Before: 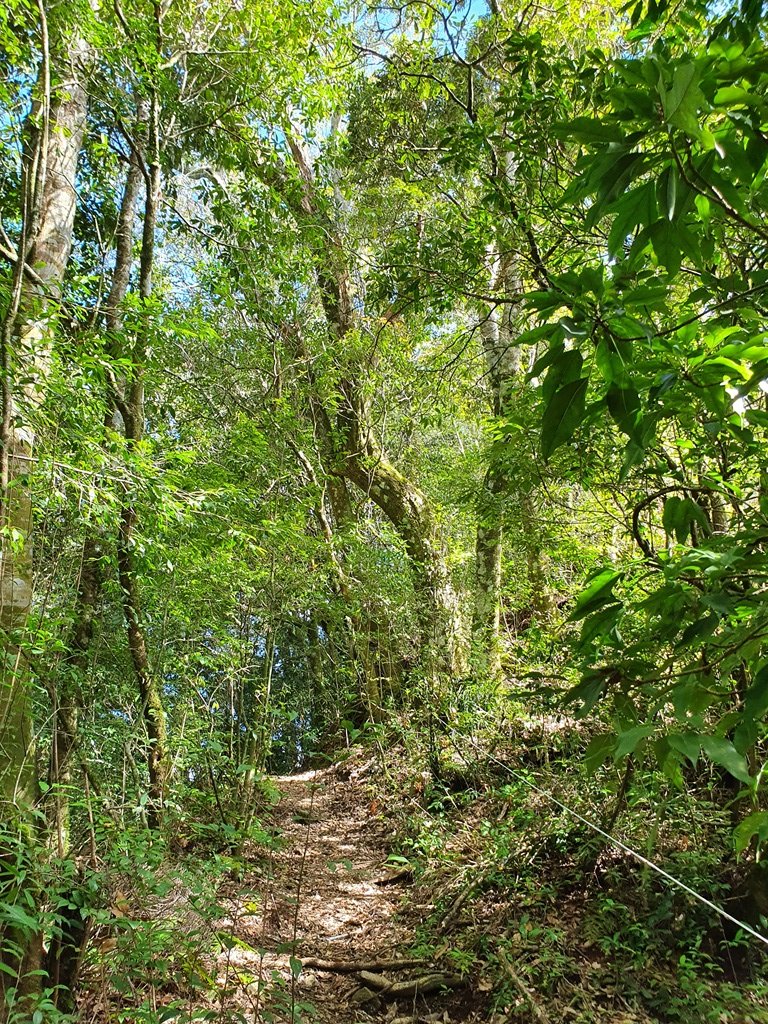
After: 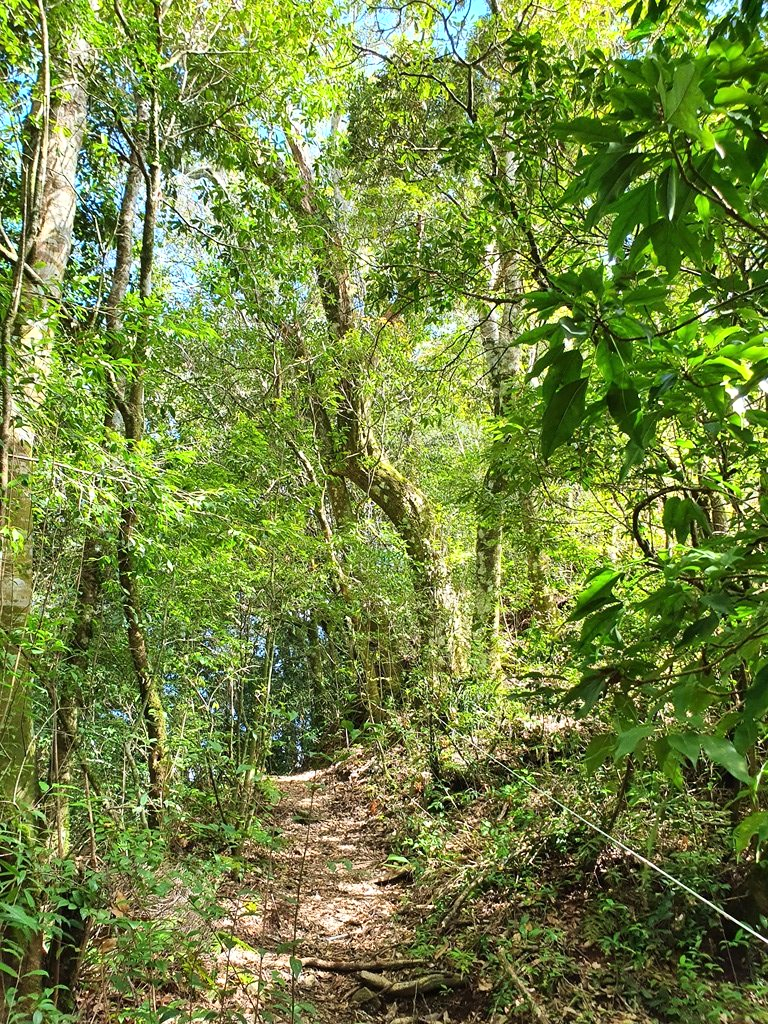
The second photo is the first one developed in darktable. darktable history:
base curve: curves: ch0 [(0, 0) (0.688, 0.865) (1, 1)]
